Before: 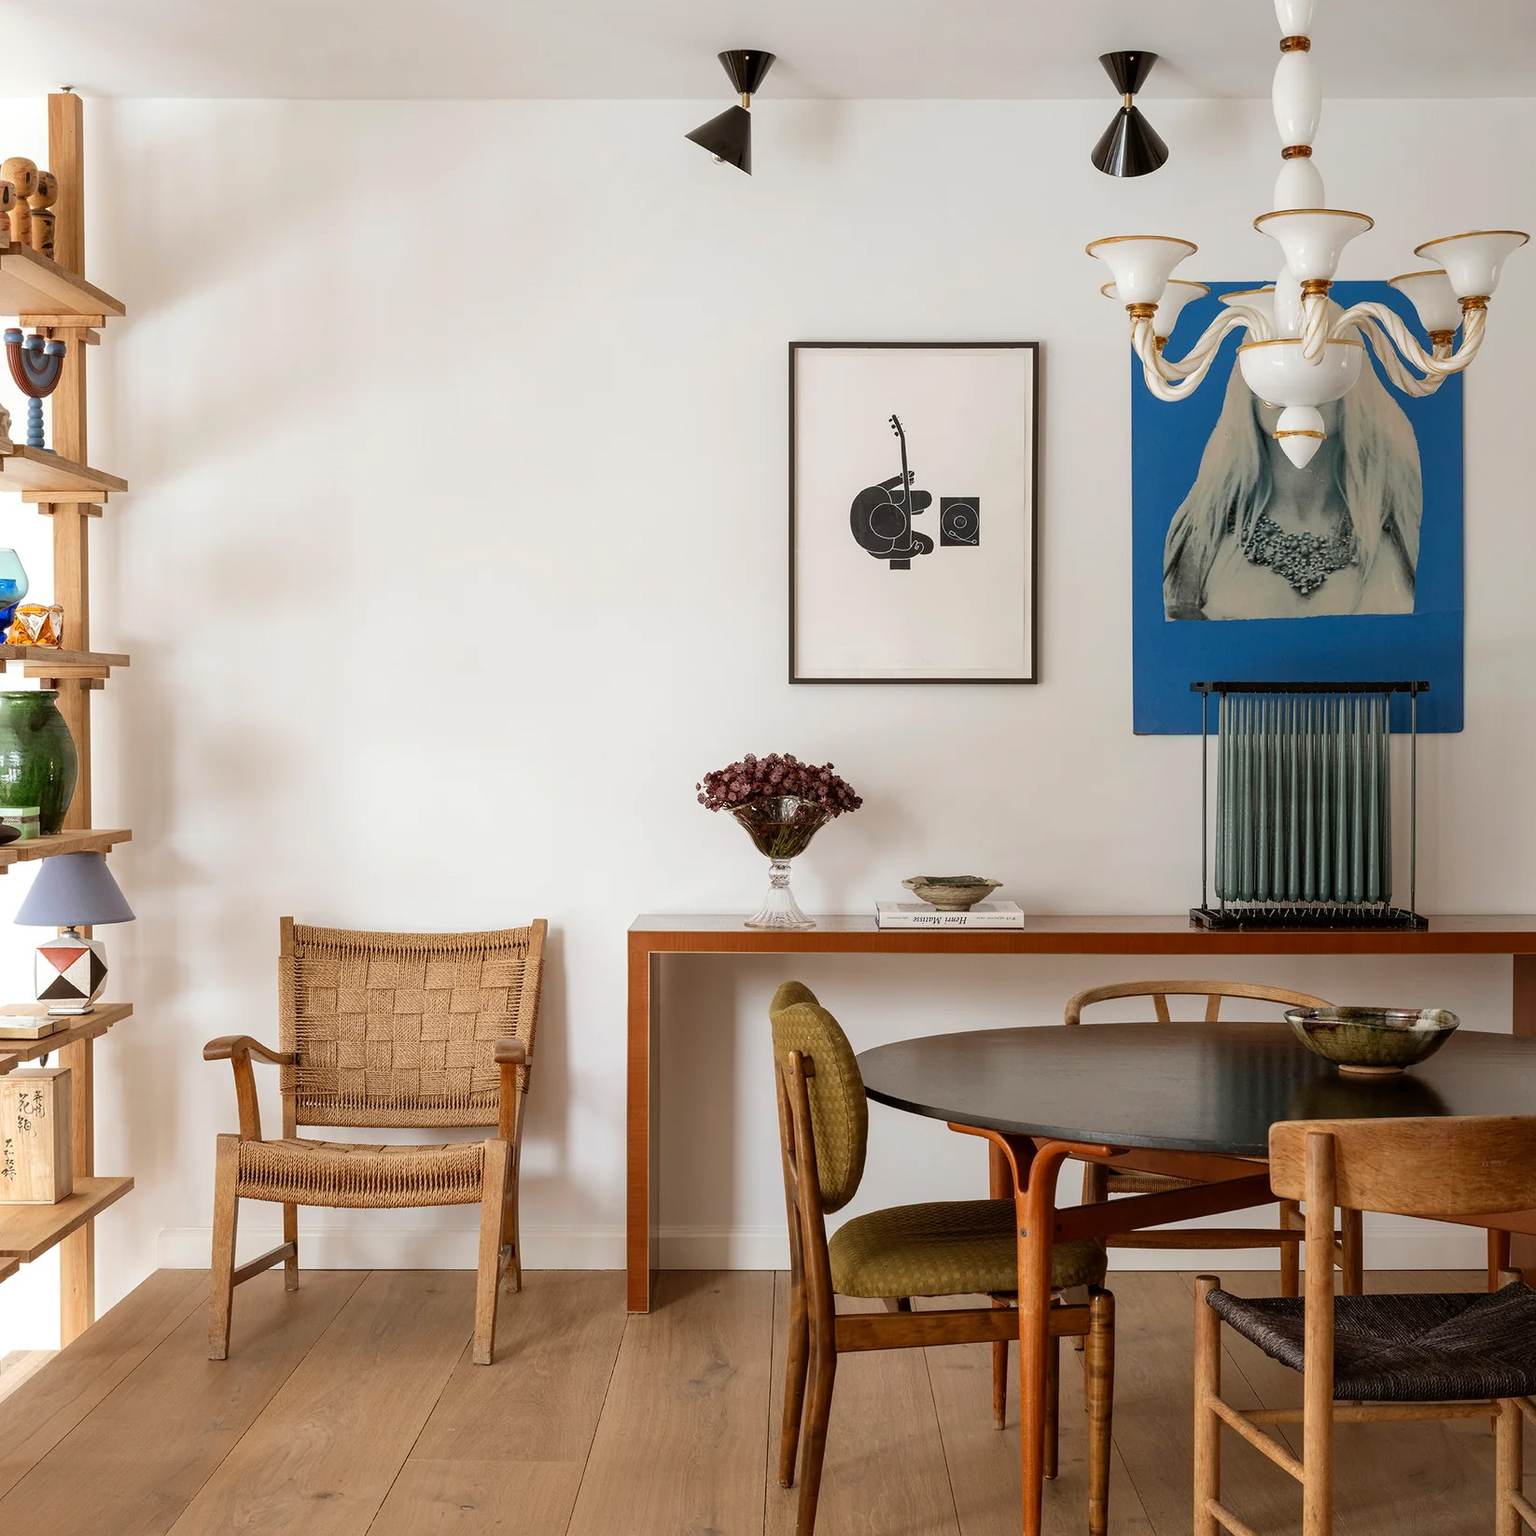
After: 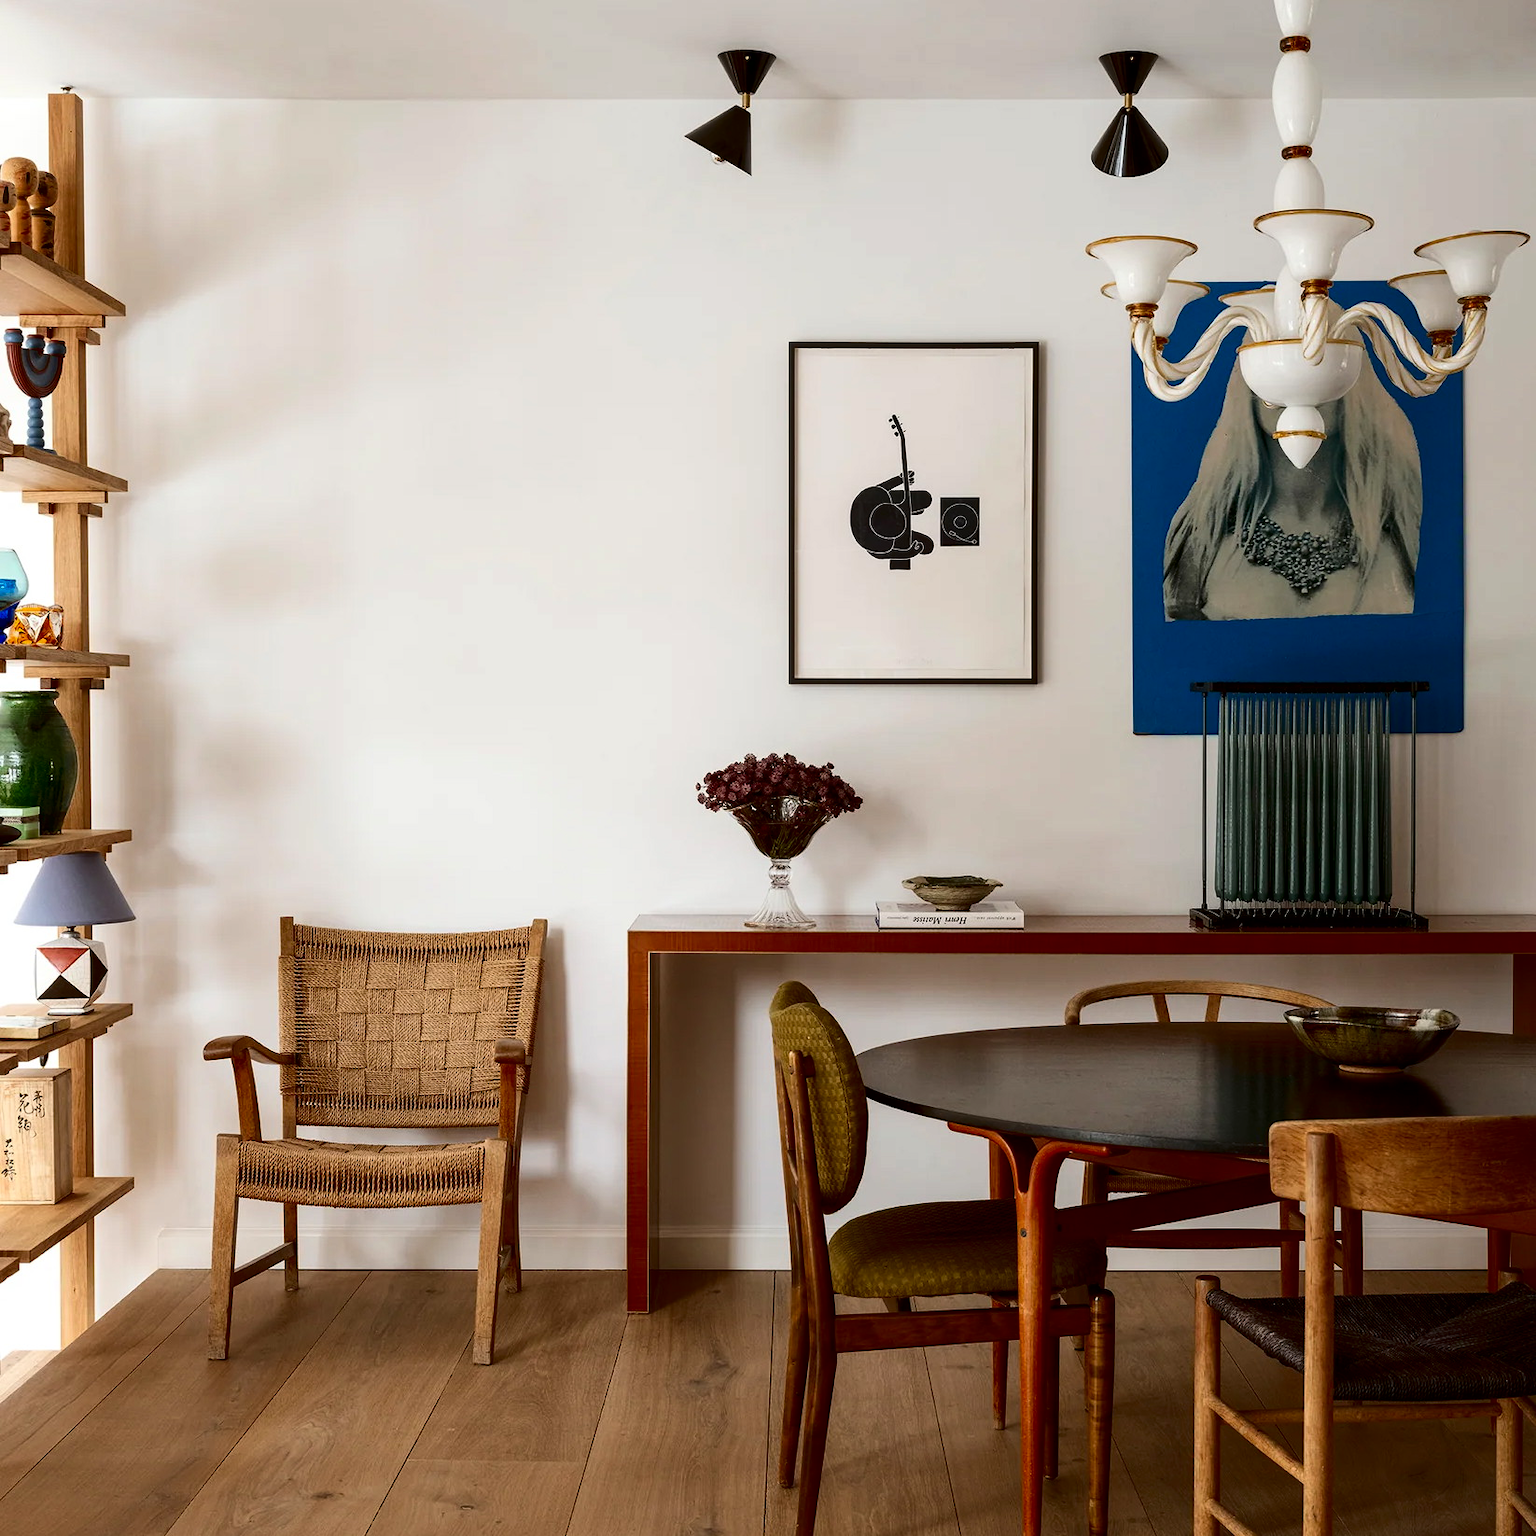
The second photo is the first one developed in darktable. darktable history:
contrast brightness saturation: contrast 0.186, brightness -0.224, saturation 0.109
